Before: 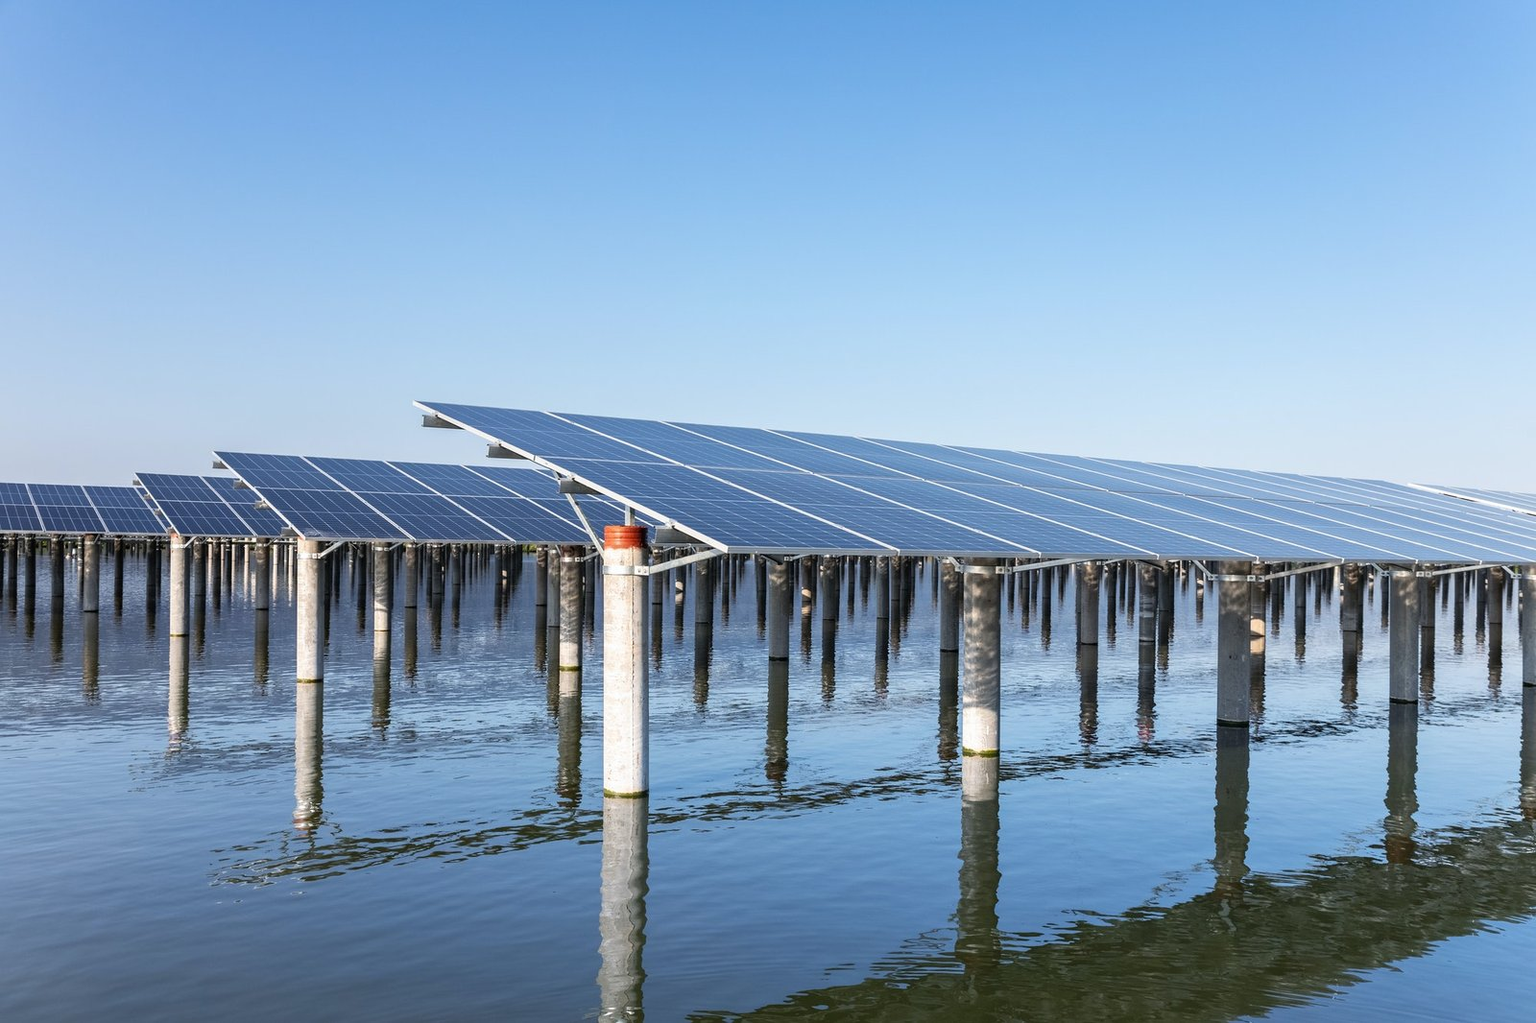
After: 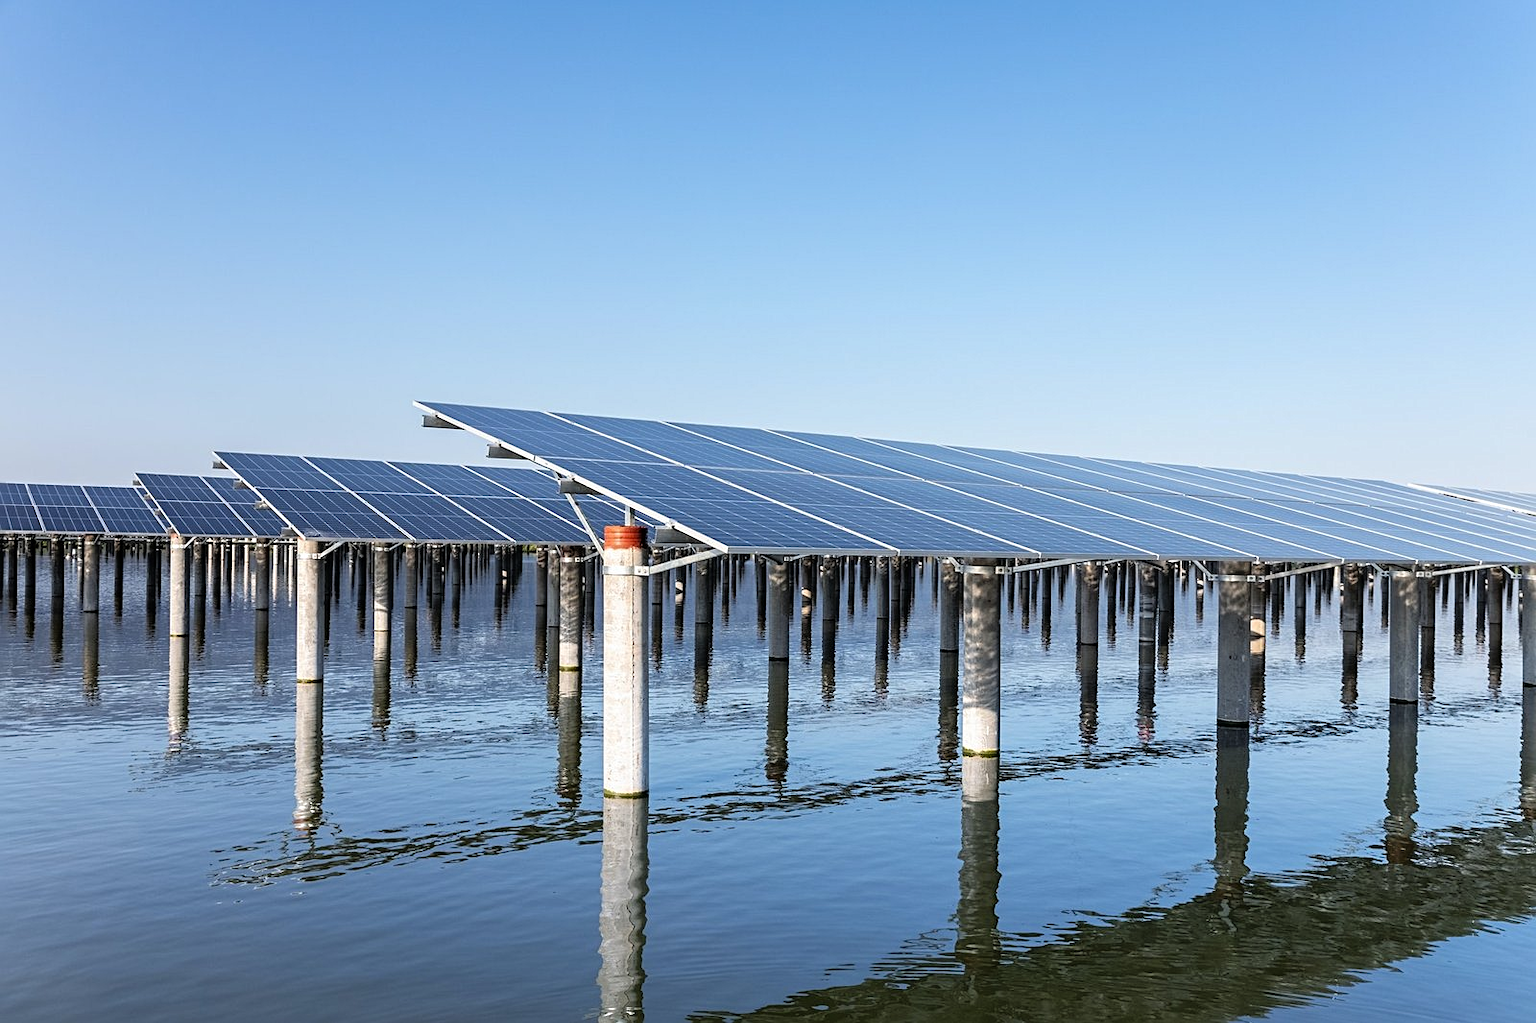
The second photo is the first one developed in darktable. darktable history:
sharpen: radius 2.167, amount 0.381, threshold 0
rgb curve: curves: ch0 [(0, 0) (0.136, 0.078) (0.262, 0.245) (0.414, 0.42) (1, 1)], compensate middle gray true, preserve colors basic power
